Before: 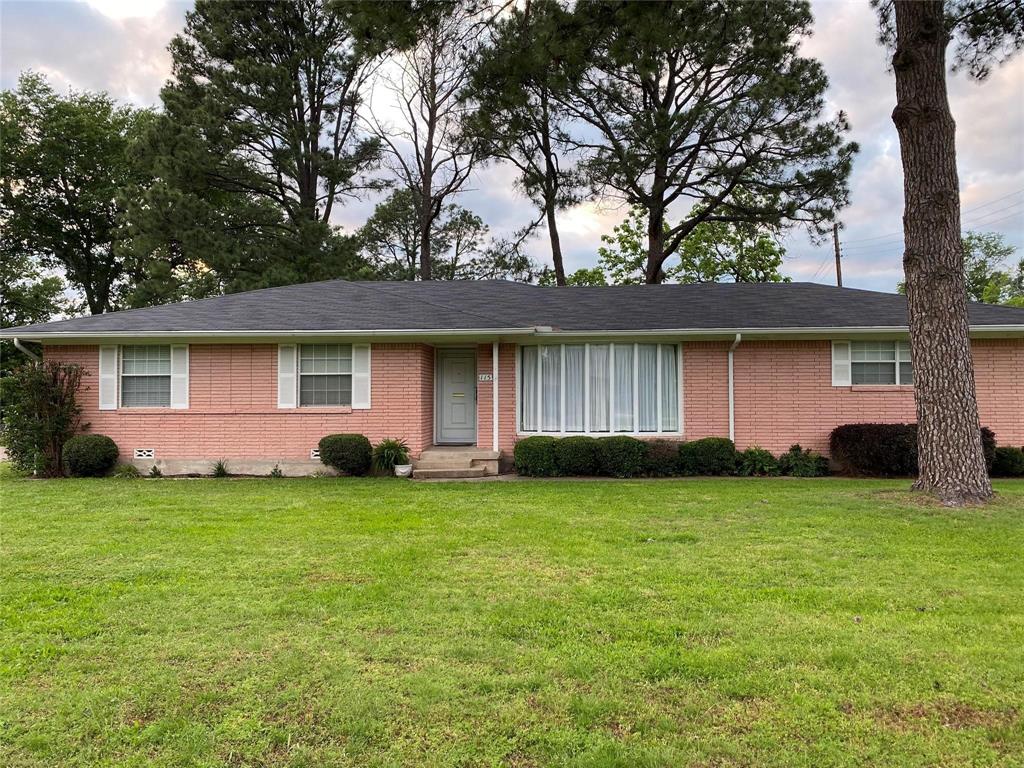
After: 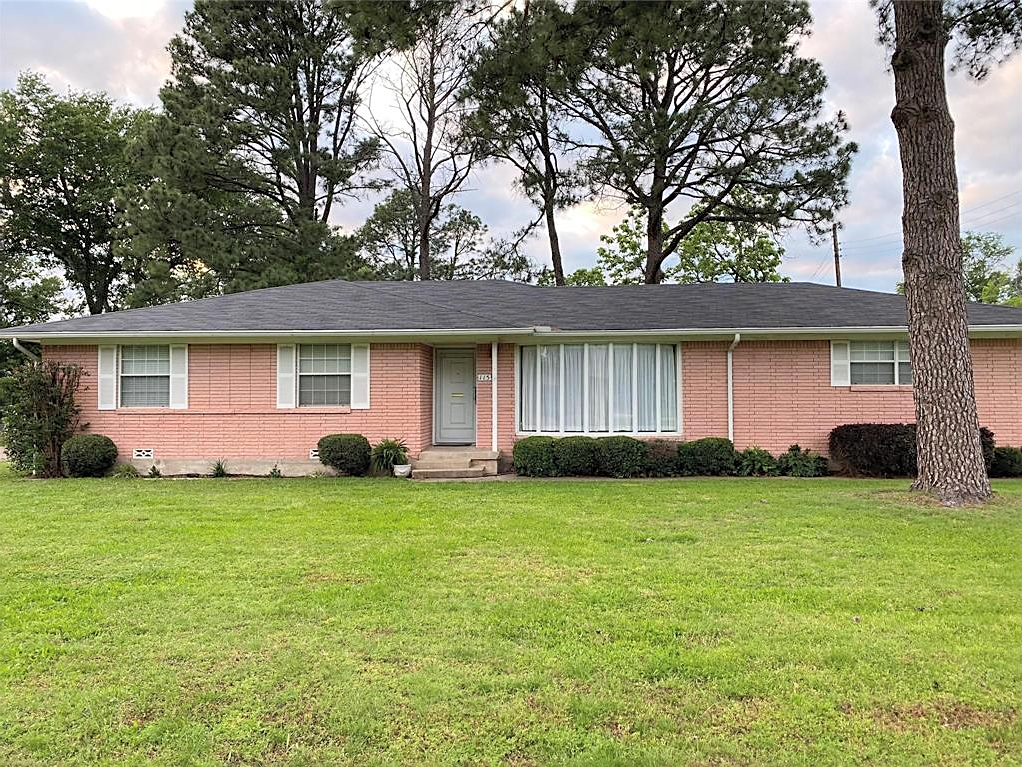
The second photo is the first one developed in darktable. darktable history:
sharpen: on, module defaults
crop and rotate: left 0.126%
contrast brightness saturation: brightness 0.15
